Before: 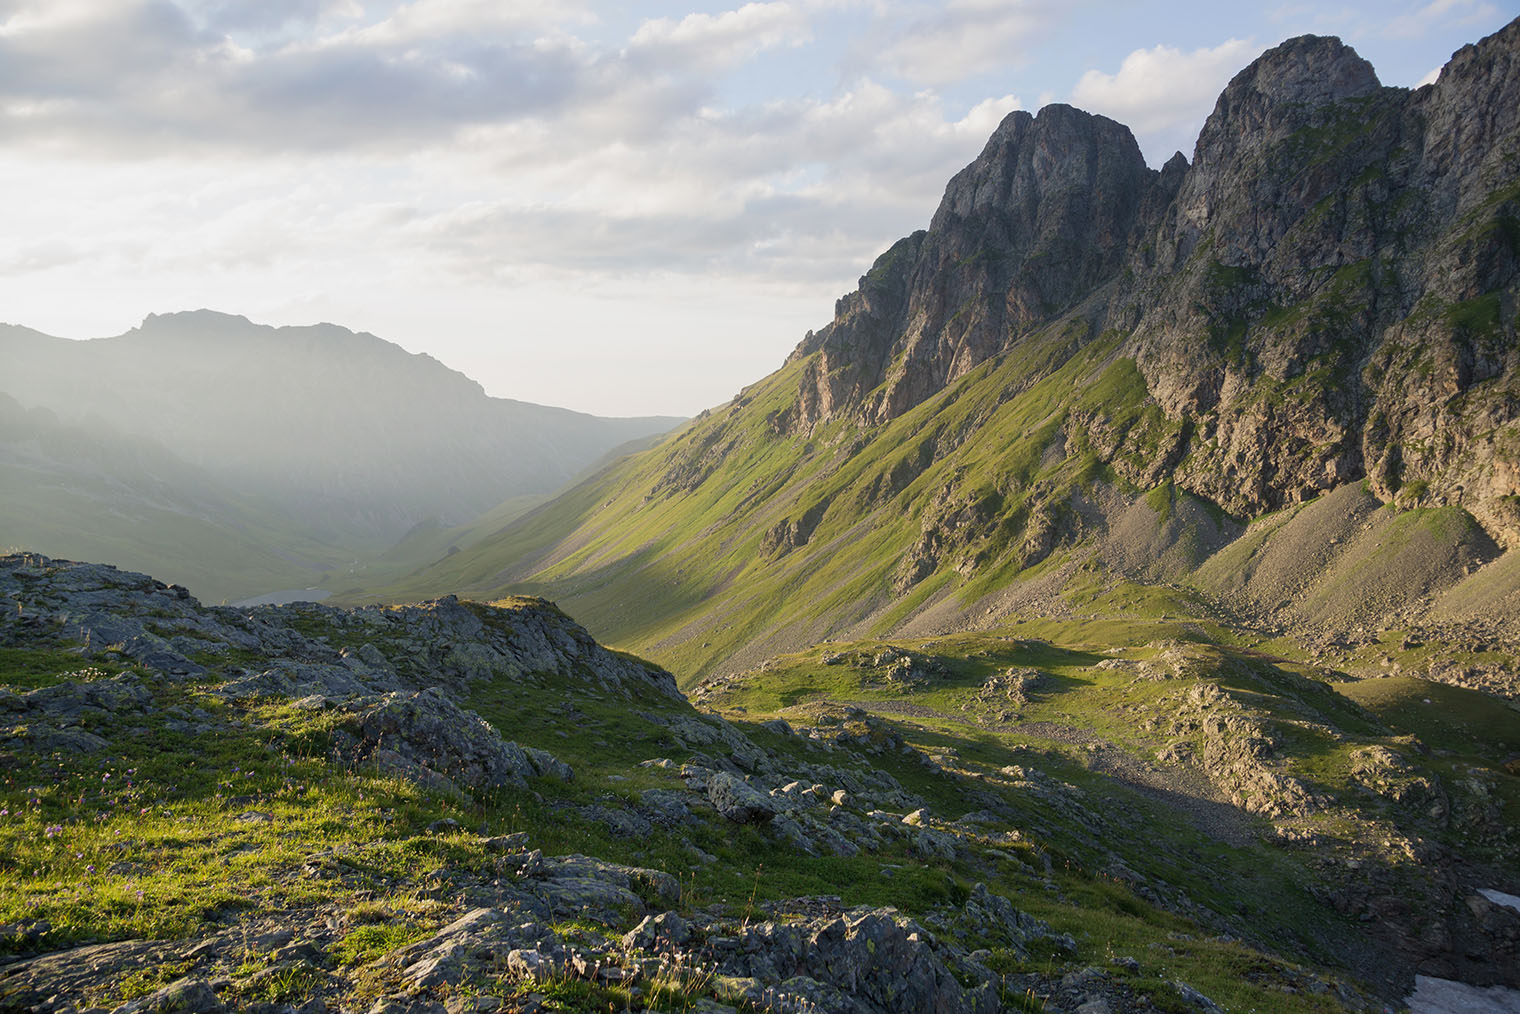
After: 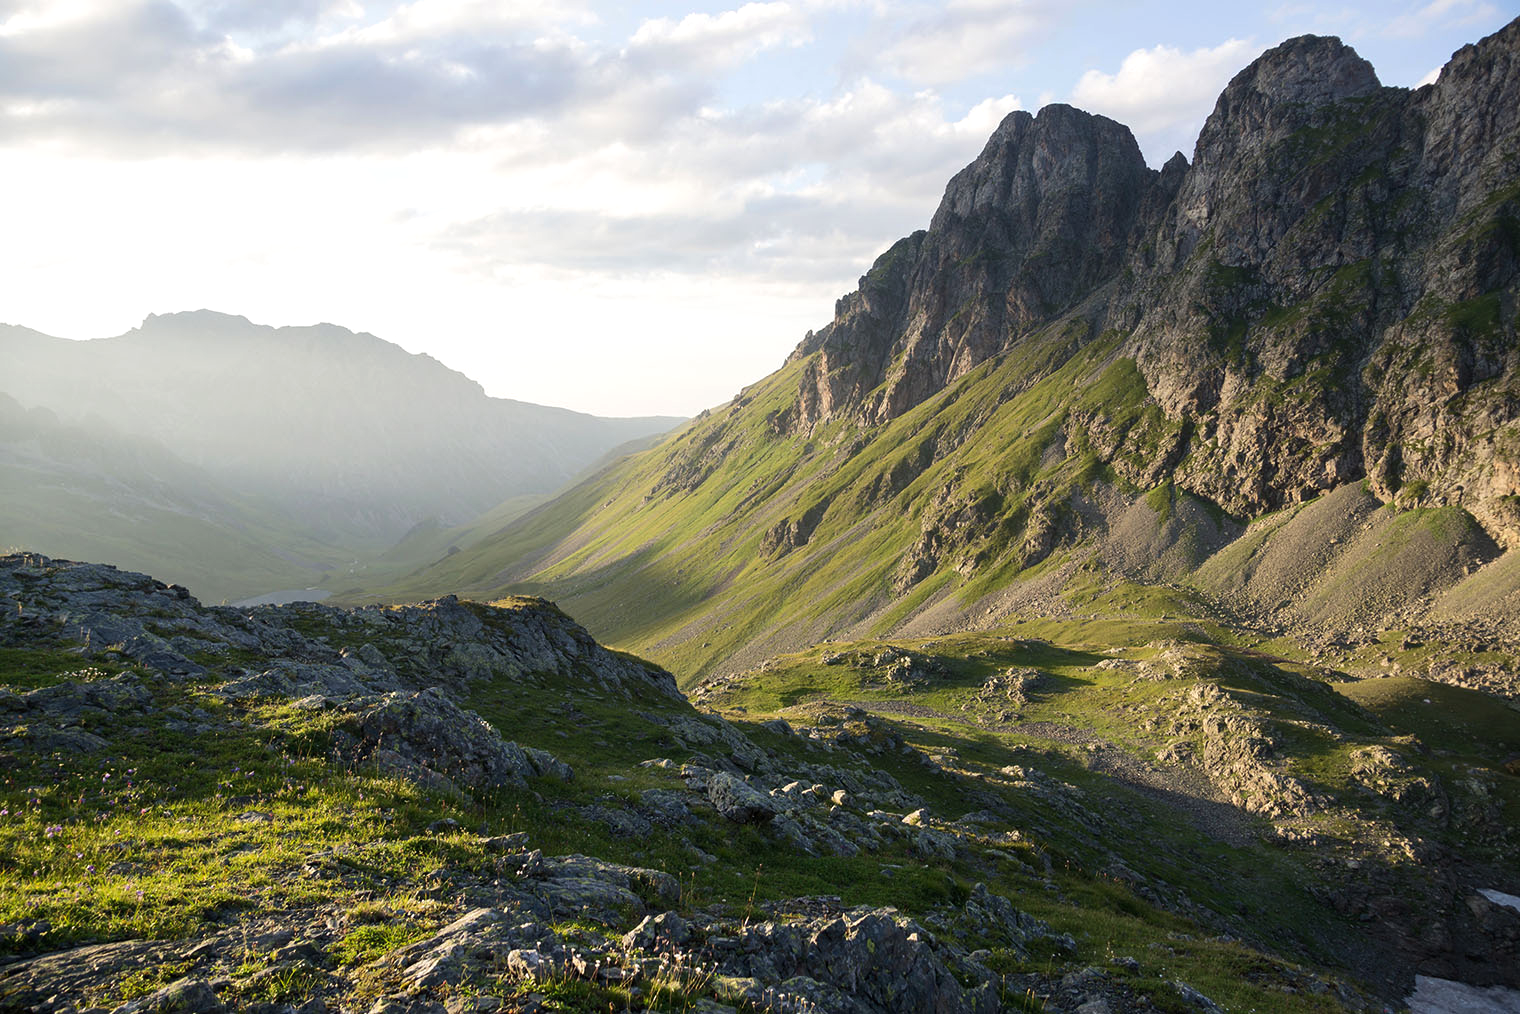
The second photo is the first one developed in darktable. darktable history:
tone equalizer: -8 EV -0.378 EV, -7 EV -0.366 EV, -6 EV -0.36 EV, -5 EV -0.243 EV, -3 EV 0.212 EV, -2 EV 0.324 EV, -1 EV 0.38 EV, +0 EV 0.434 EV, edges refinement/feathering 500, mask exposure compensation -1.57 EV, preserve details no
